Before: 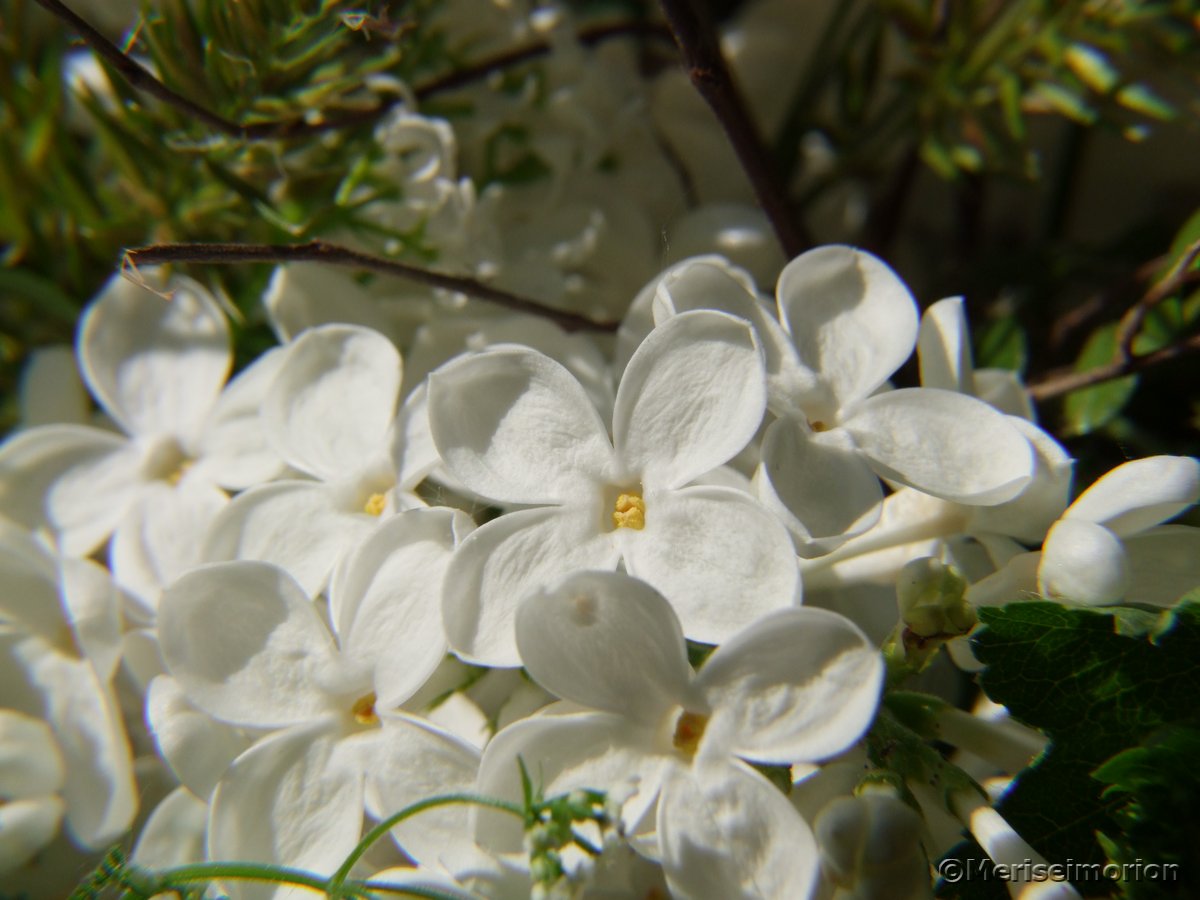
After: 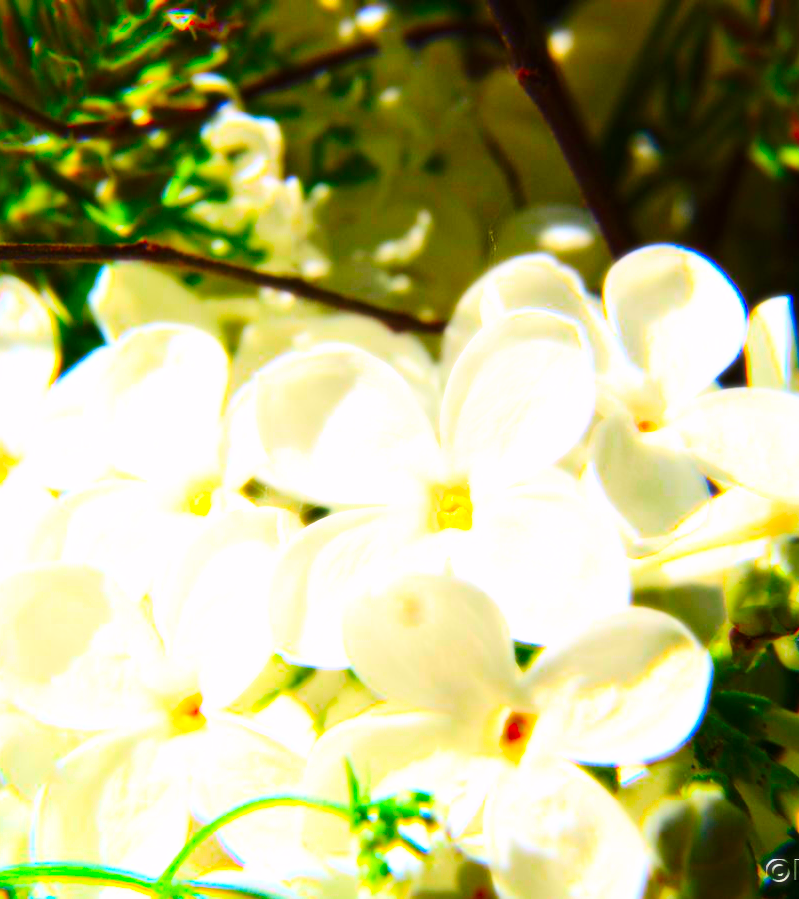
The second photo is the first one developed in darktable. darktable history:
bloom: size 0%, threshold 54.82%, strength 8.31%
crop and rotate: left 14.436%, right 18.898%
color correction: highlights a* 1.59, highlights b* -1.7, saturation 2.48
base curve: curves: ch0 [(0, 0) (0.026, 0.03) (0.109, 0.232) (0.351, 0.748) (0.669, 0.968) (1, 1)], preserve colors none
